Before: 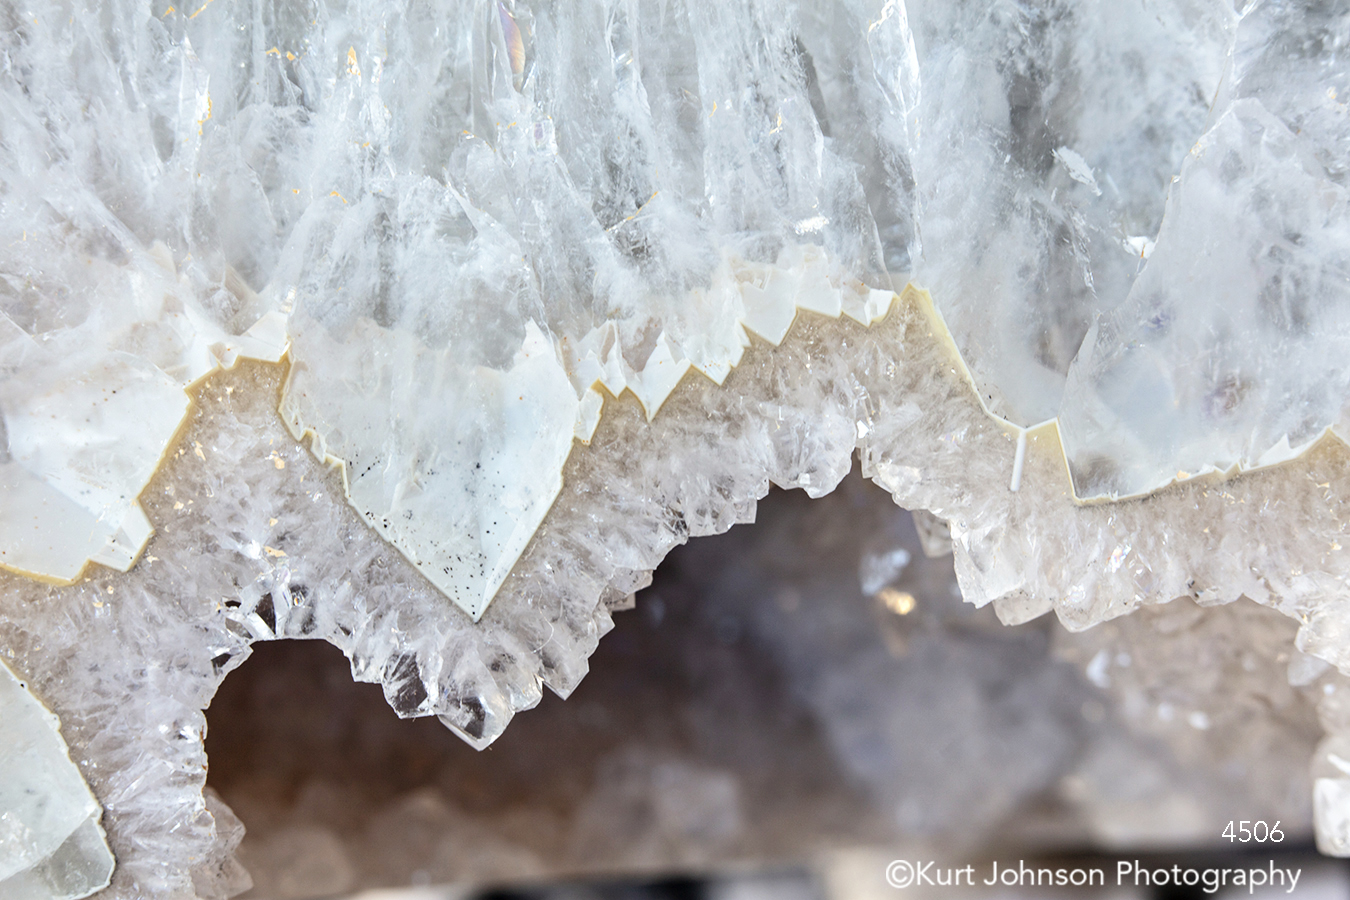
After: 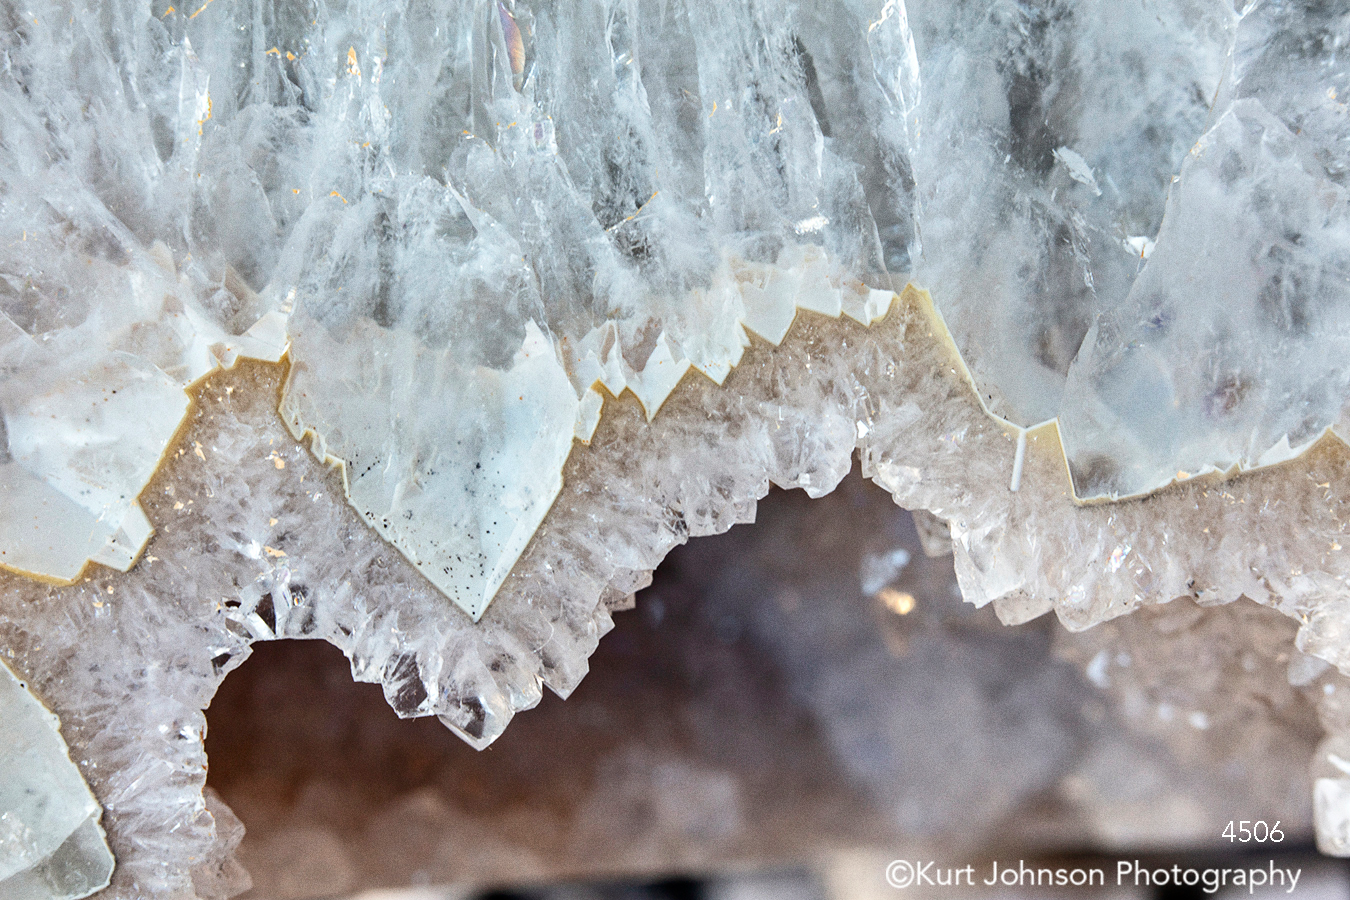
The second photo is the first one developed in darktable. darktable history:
grain: coarseness 0.09 ISO
shadows and highlights: shadows 52.42, soften with gaussian
